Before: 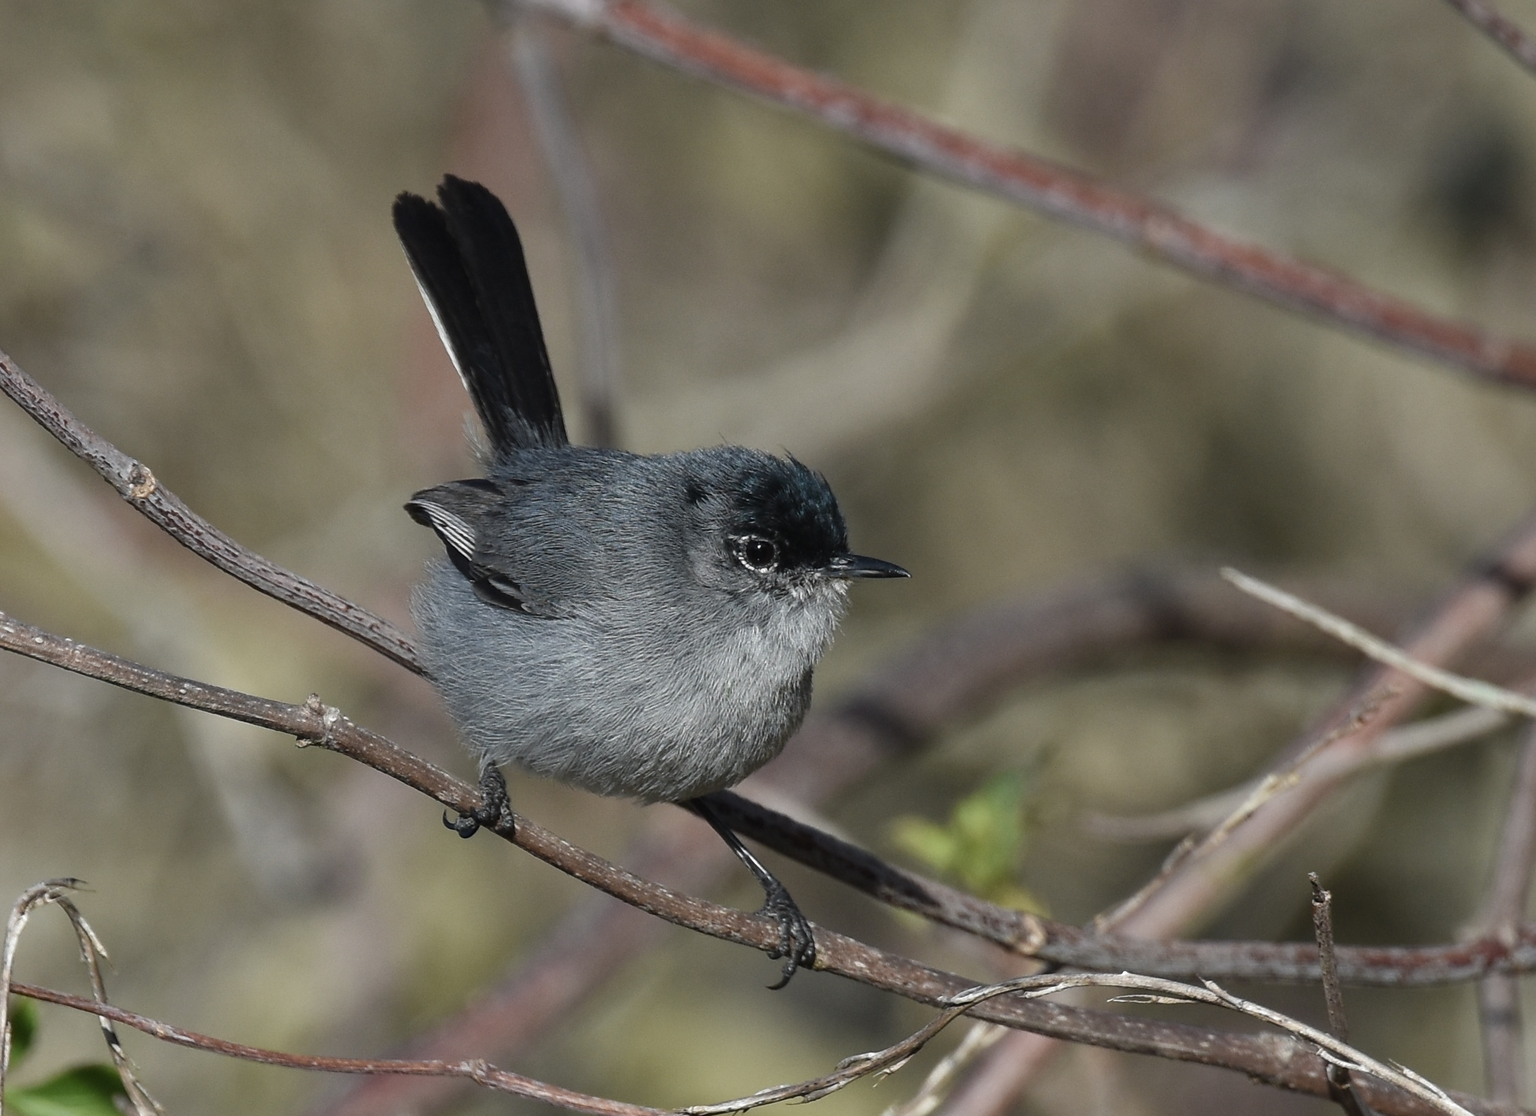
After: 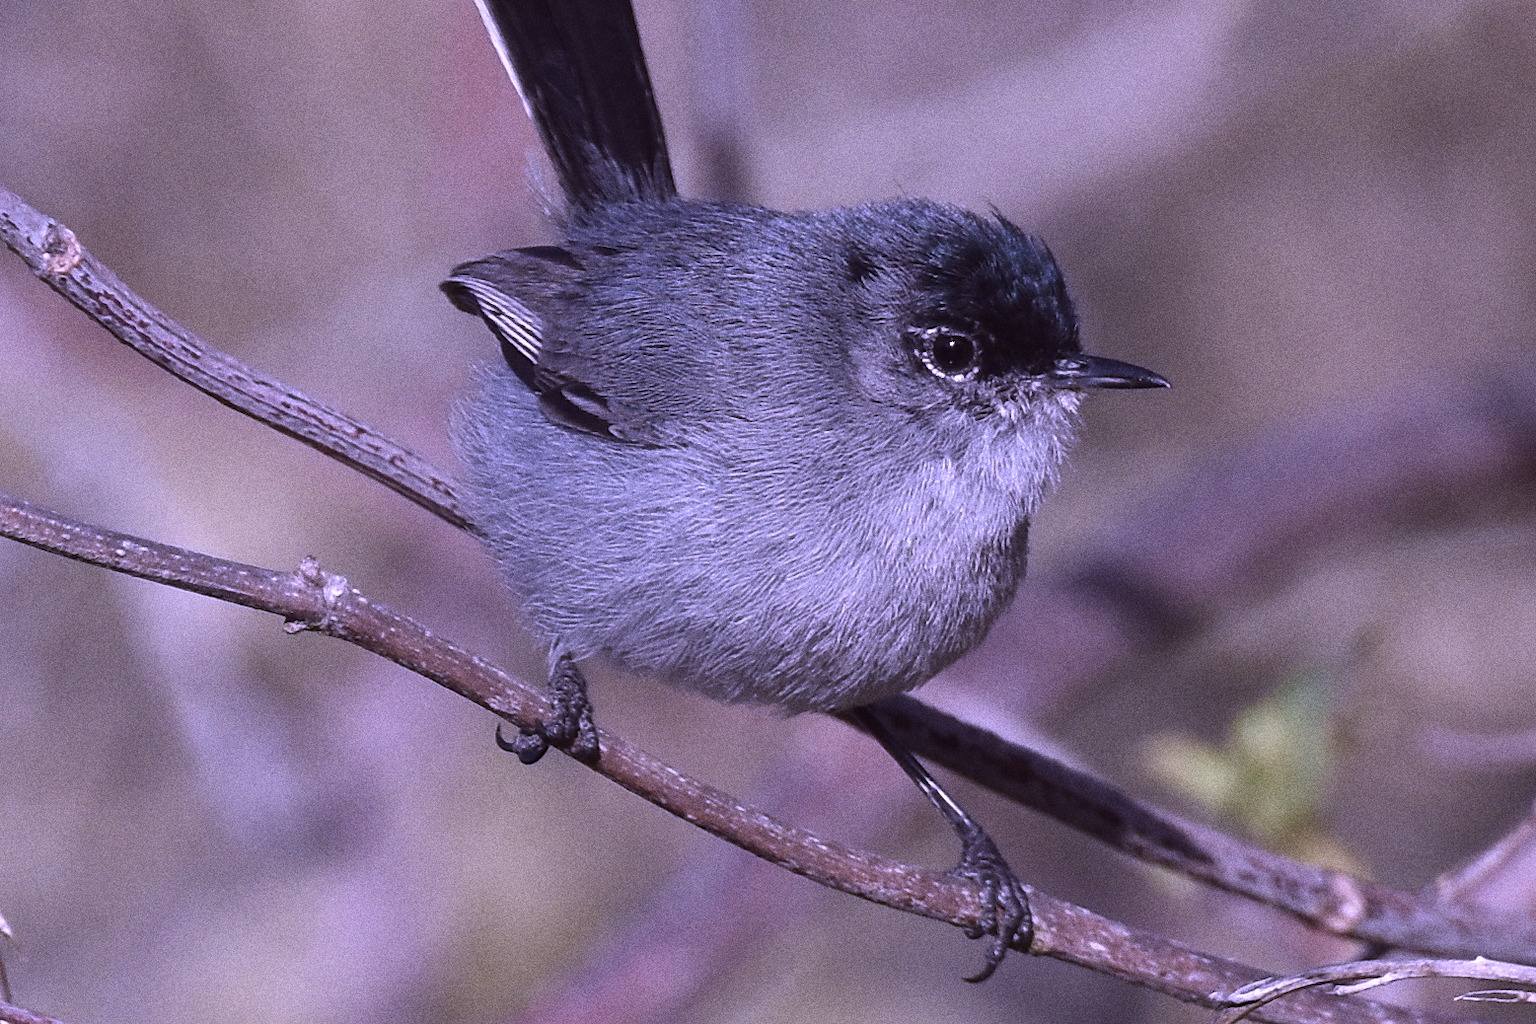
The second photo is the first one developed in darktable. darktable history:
grain: coarseness 0.09 ISO, strength 40%
crop: left 6.488%, top 27.668%, right 24.183%, bottom 8.656%
exposure: black level correction 0, exposure 0.2 EV, compensate exposure bias true, compensate highlight preservation false
color calibration: output R [1.107, -0.012, -0.003, 0], output B [0, 0, 1.308, 0], illuminant custom, x 0.389, y 0.387, temperature 3838.64 K
color correction: highlights a* -2.73, highlights b* -2.09, shadows a* 2.41, shadows b* 2.73
